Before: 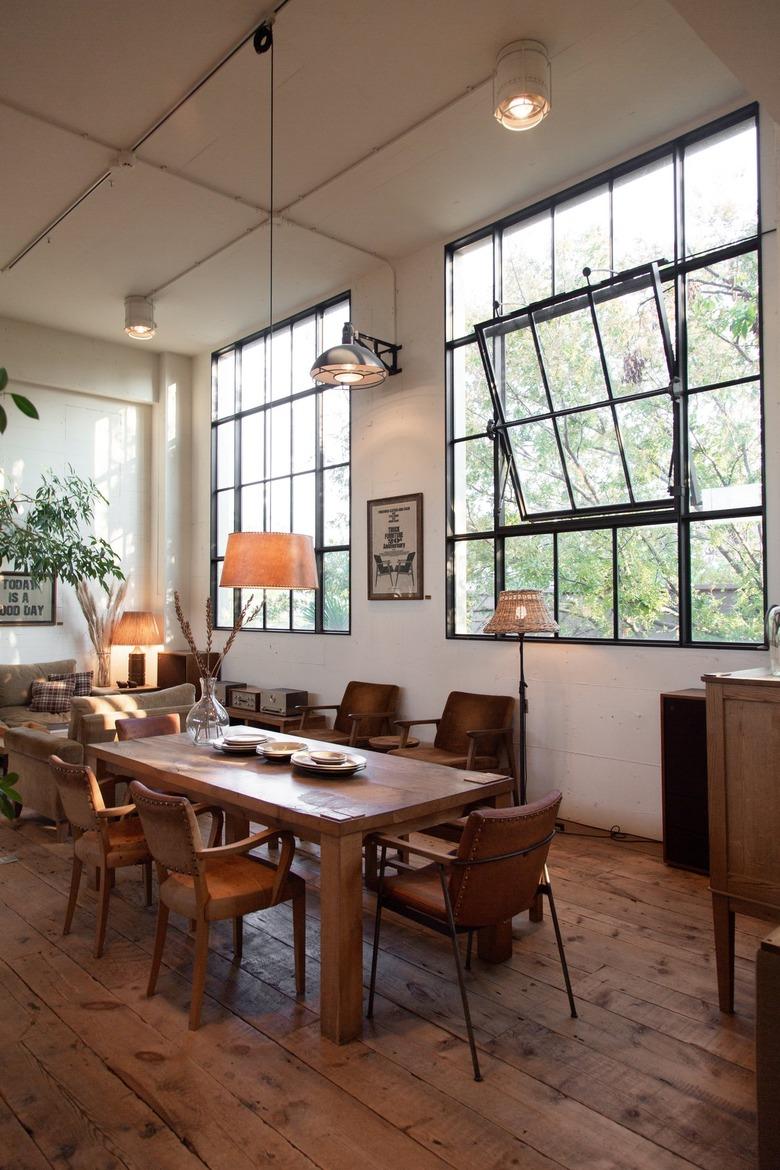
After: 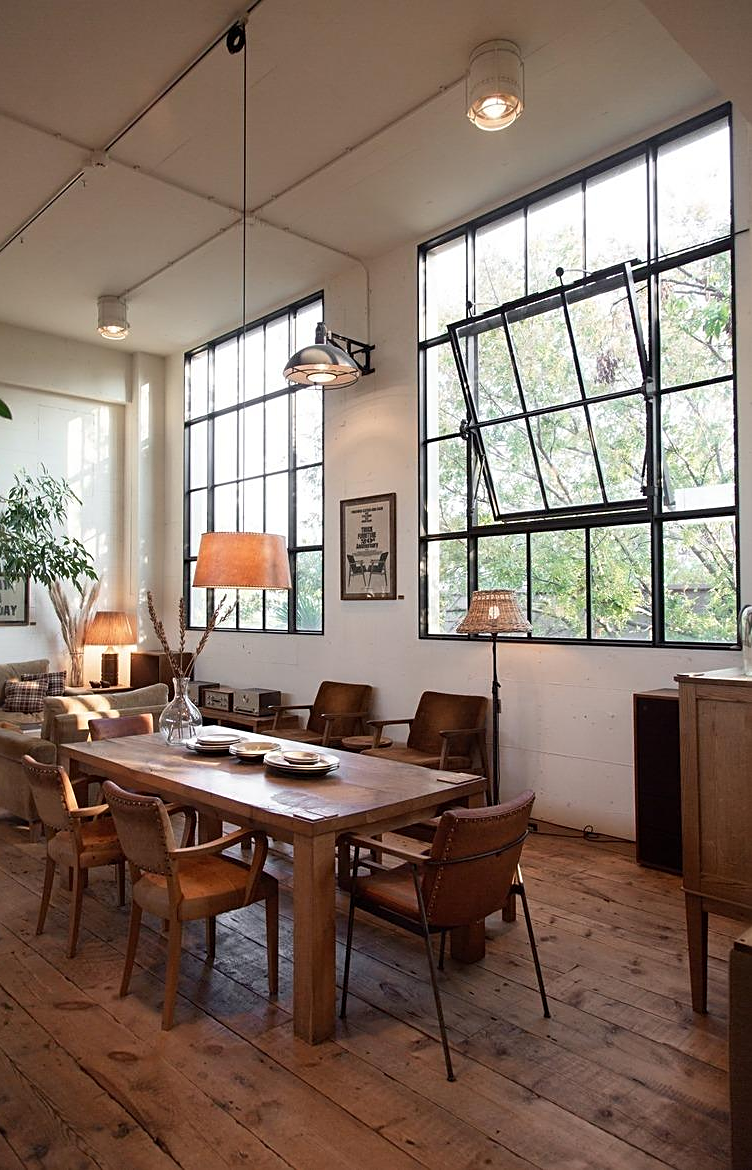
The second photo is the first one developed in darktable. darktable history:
sharpen: on, module defaults
crop and rotate: left 3.517%
